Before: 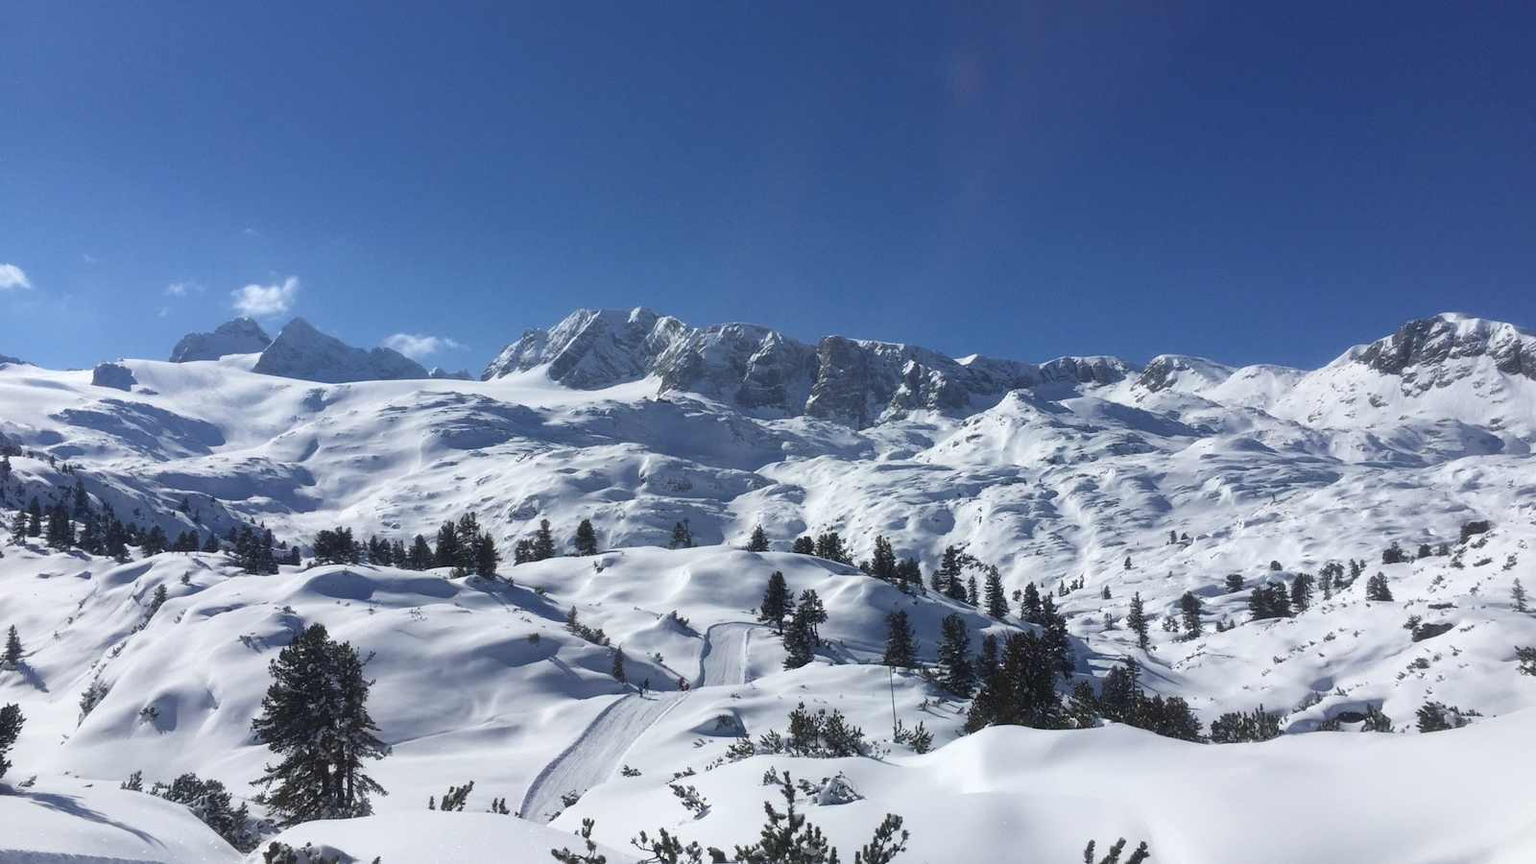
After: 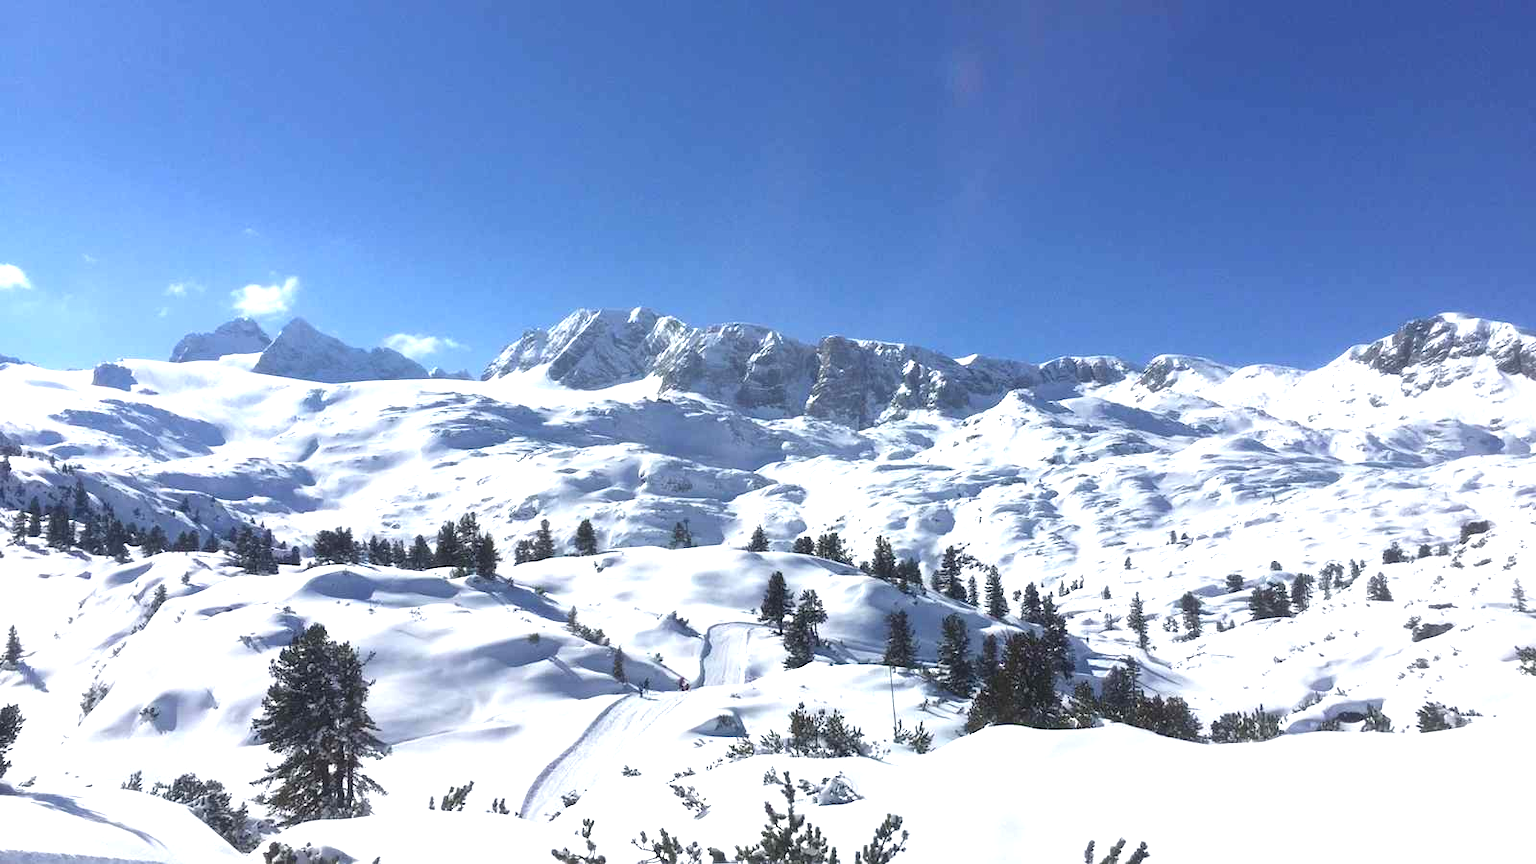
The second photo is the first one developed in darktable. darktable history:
exposure: black level correction 0, exposure 1.023 EV, compensate highlight preservation false
